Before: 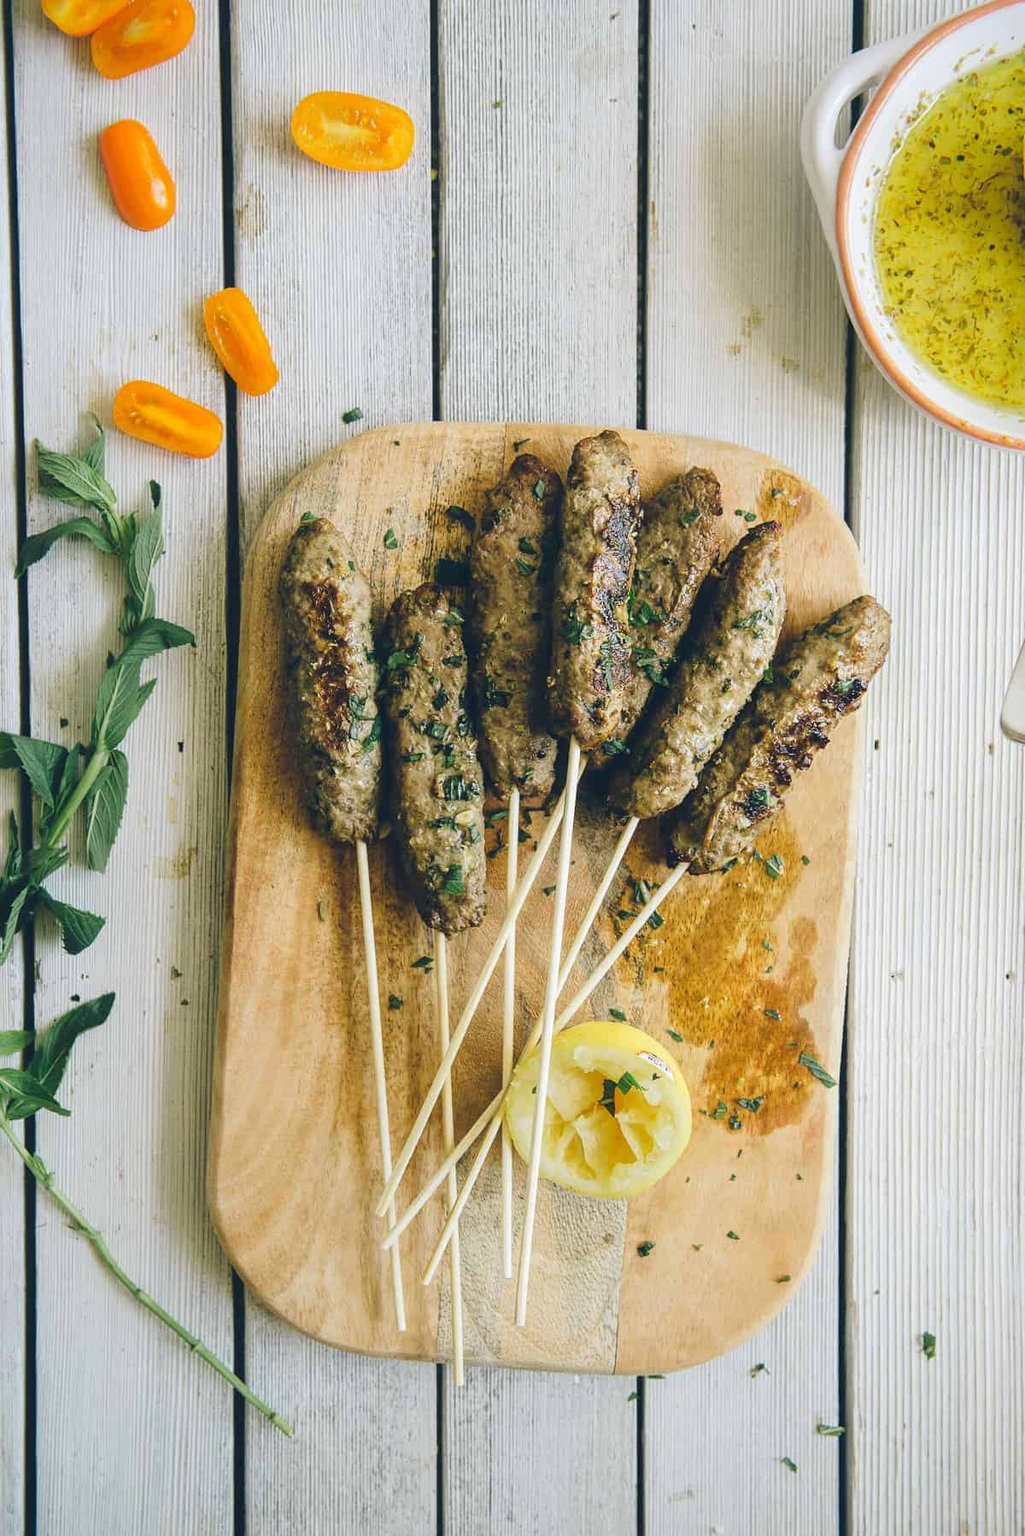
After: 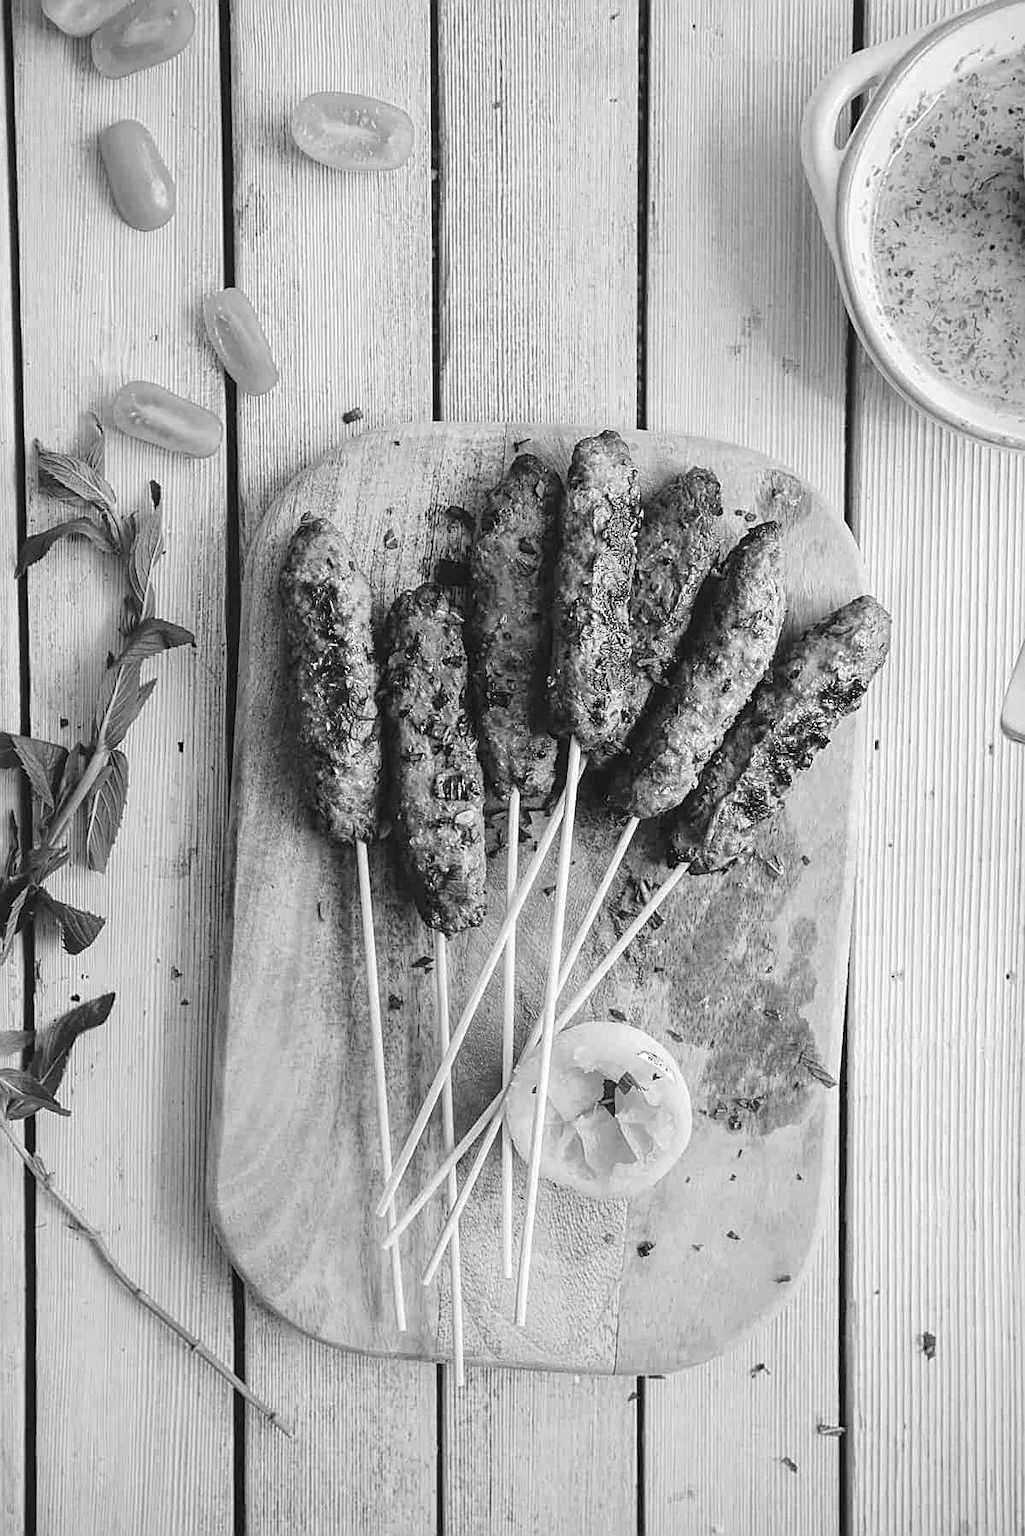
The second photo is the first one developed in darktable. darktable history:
sharpen: on, module defaults
monochrome: size 3.1
local contrast: highlights 100%, shadows 100%, detail 120%, midtone range 0.2
